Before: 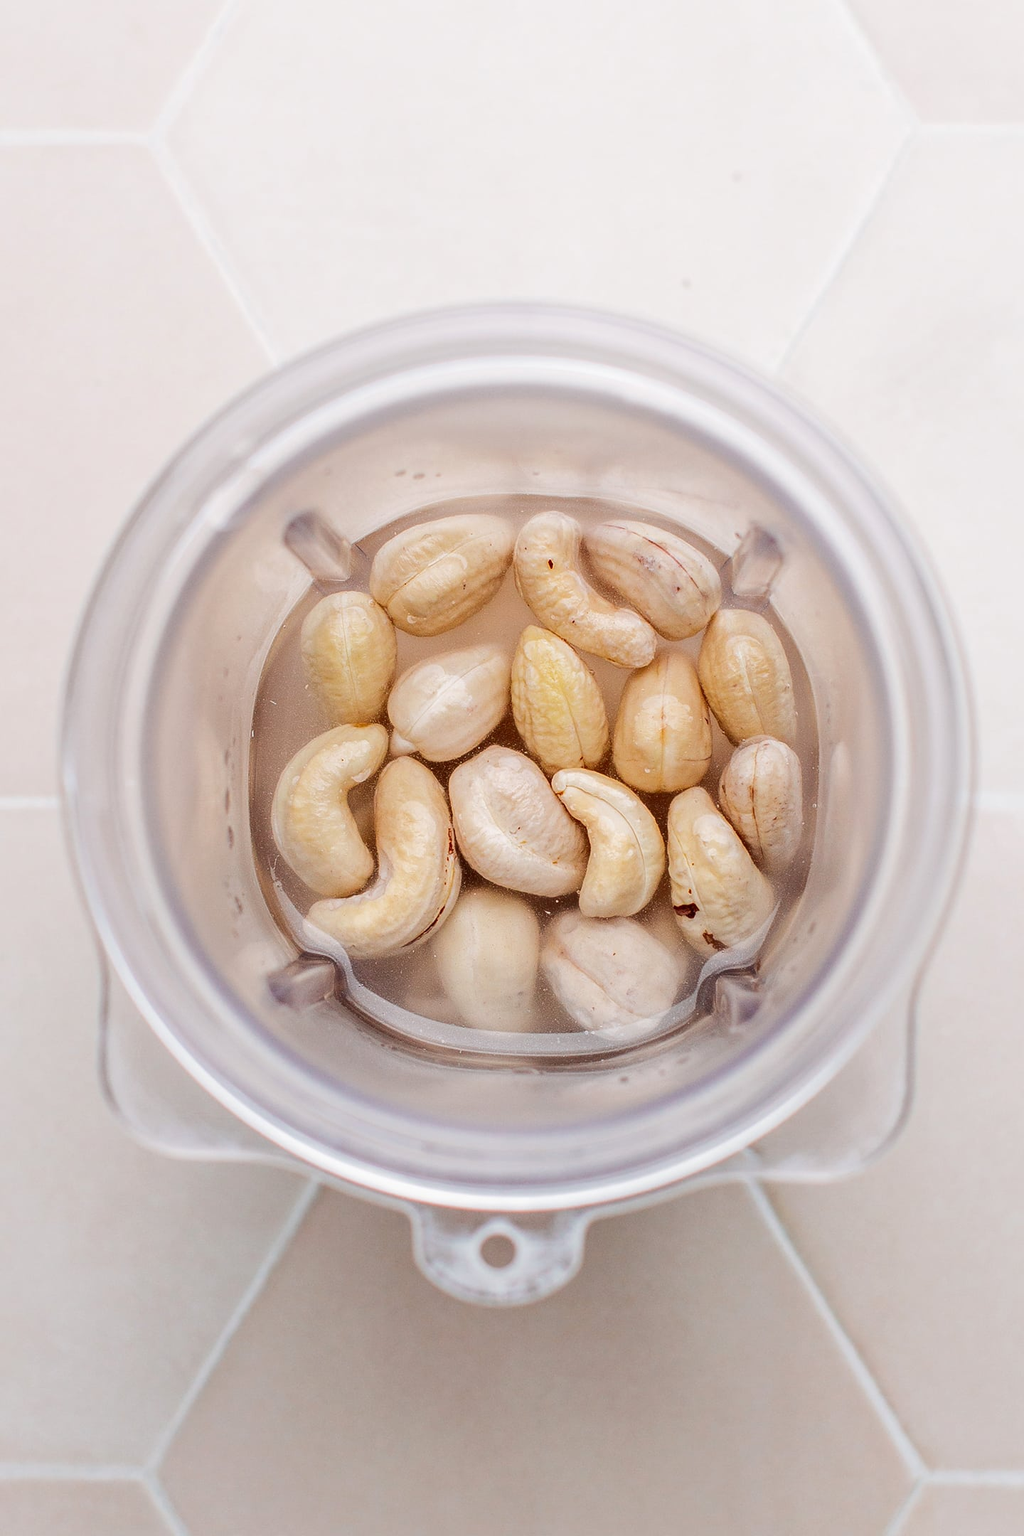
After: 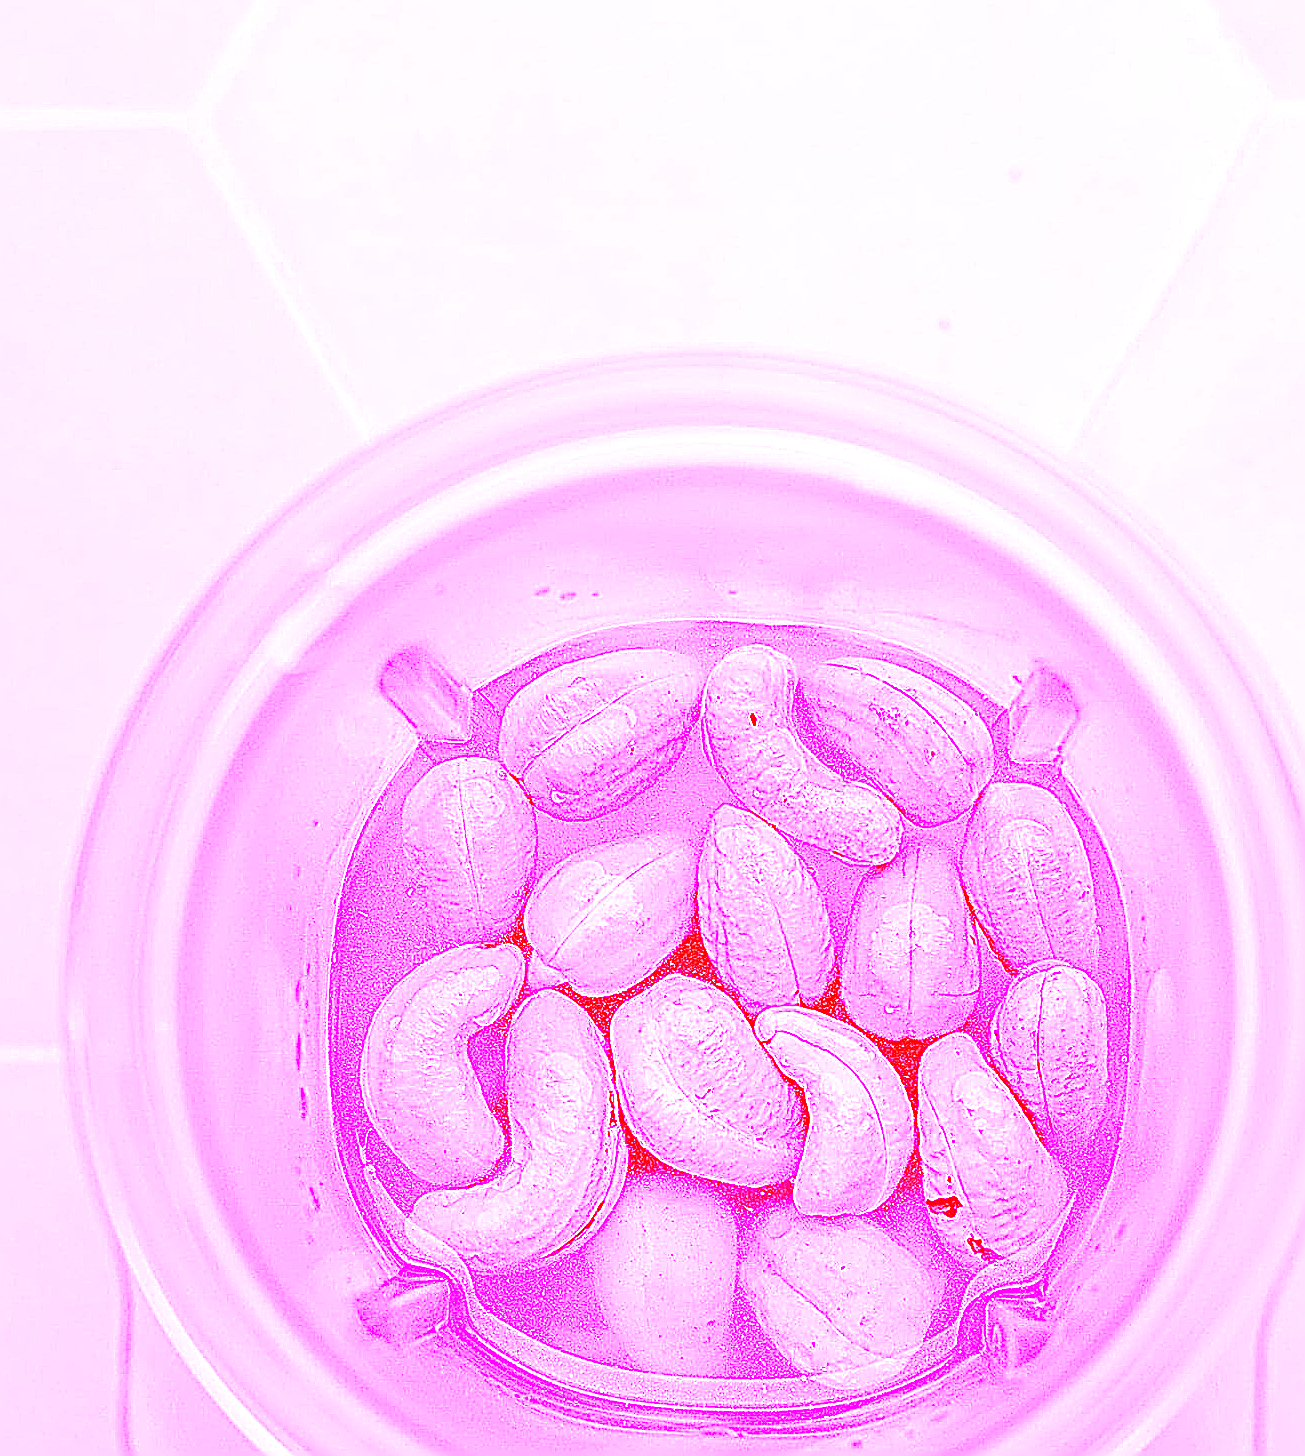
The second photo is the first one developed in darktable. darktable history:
sharpen: on, module defaults
exposure: exposure 0.2 EV, compensate highlight preservation false
crop: left 1.509%, top 3.452%, right 7.696%, bottom 28.452%
white balance: red 8, blue 8
